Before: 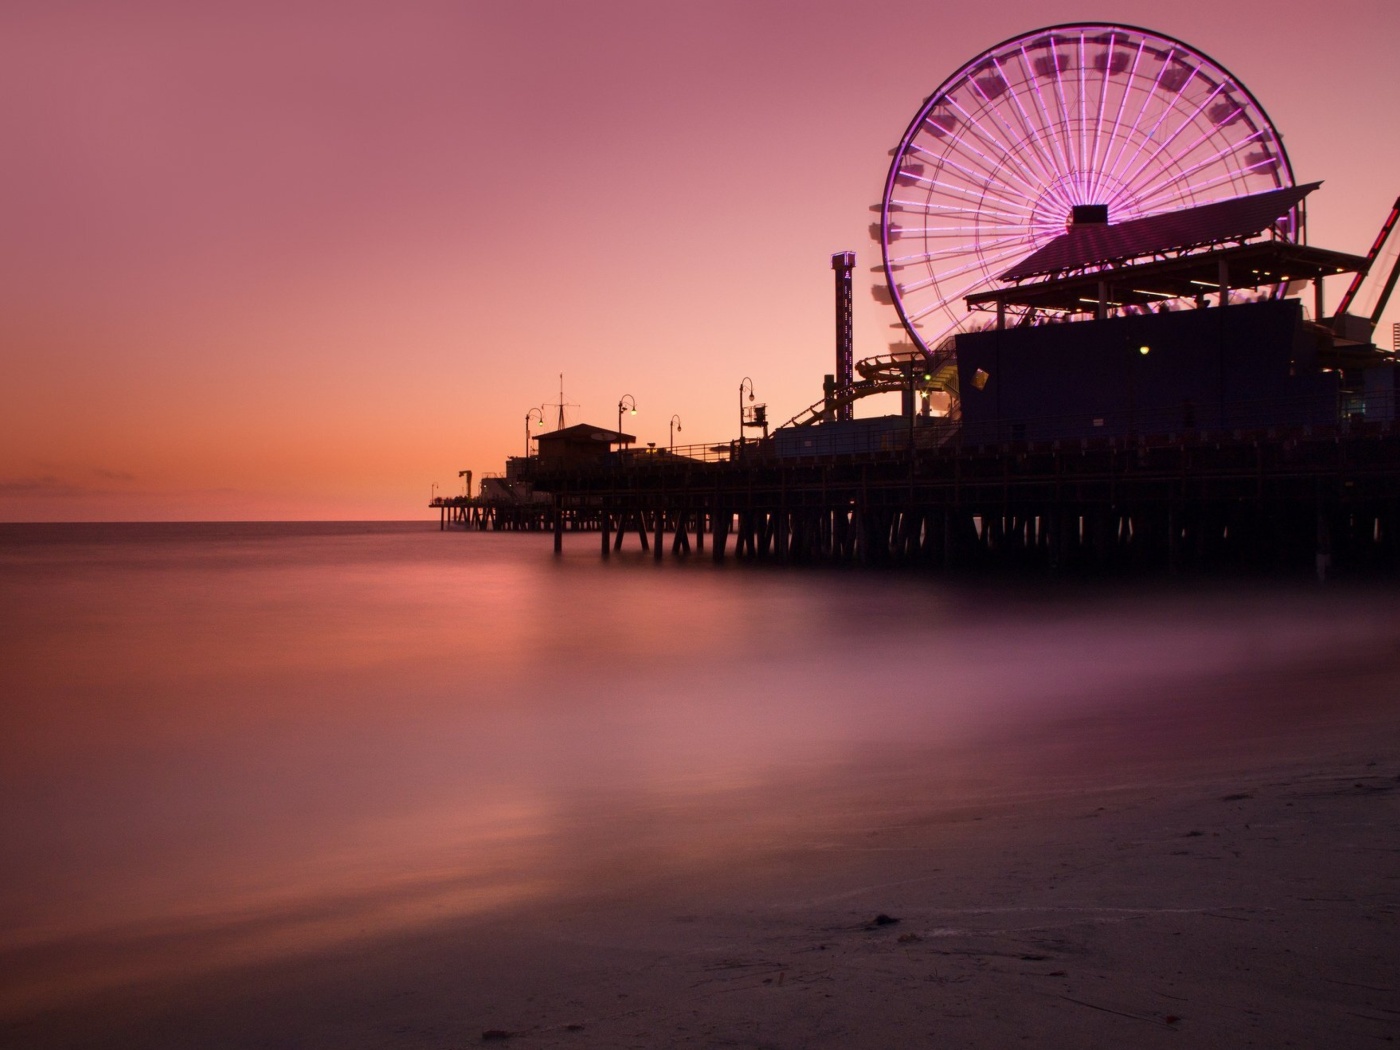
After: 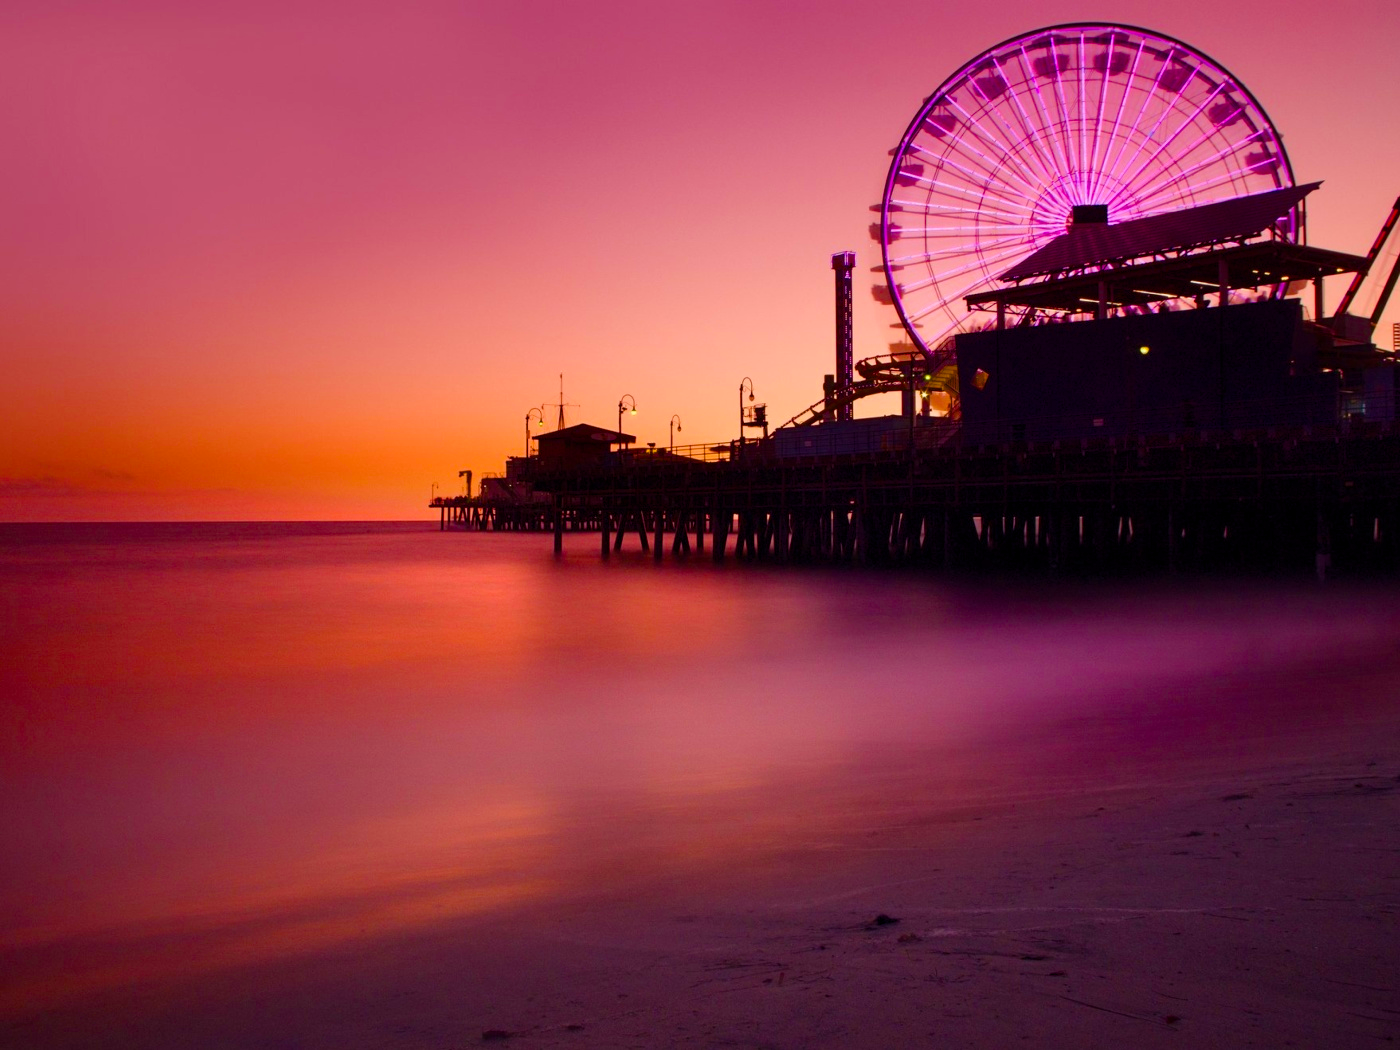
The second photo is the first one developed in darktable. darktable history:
color balance rgb: shadows lift › chroma 6.199%, shadows lift › hue 304.15°, perceptual saturation grading › global saturation 36.255%, perceptual saturation grading › shadows 34.82%, global vibrance 20.266%
